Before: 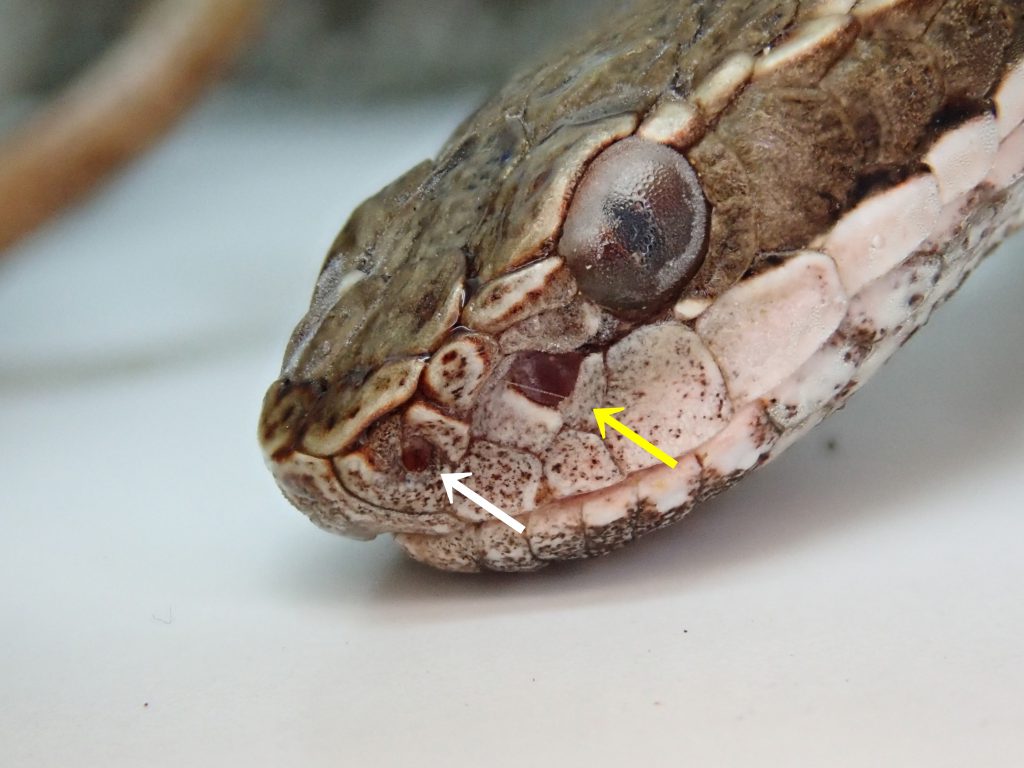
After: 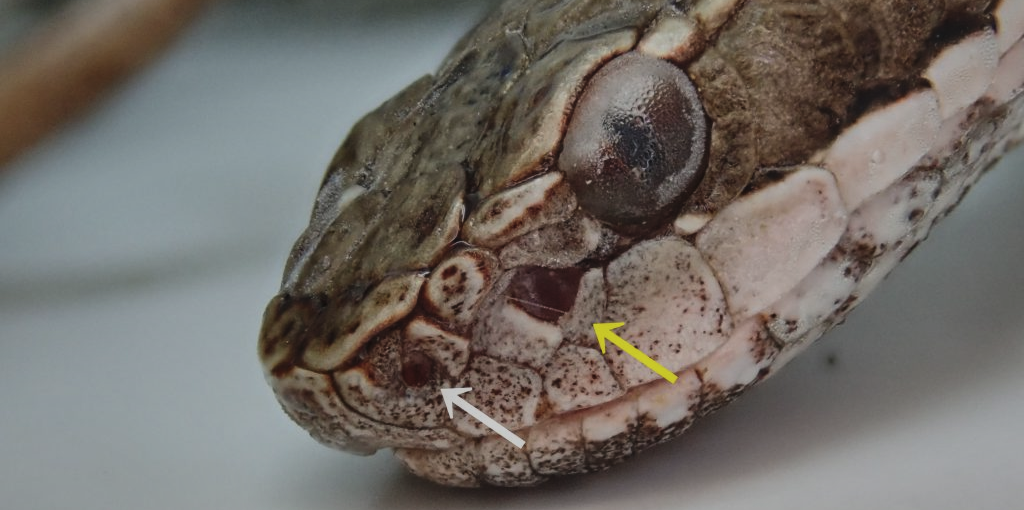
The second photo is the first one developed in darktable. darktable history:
exposure: black level correction -0.018, exposure -1.035 EV, compensate highlight preservation false
contrast brightness saturation: contrast 0.082, saturation 0.017
shadows and highlights: radius 101.59, shadows 50.42, highlights -66.02, shadows color adjustment 98.01%, highlights color adjustment 59.01%, soften with gaussian
local contrast: on, module defaults
crop: top 11.133%, bottom 22.382%
